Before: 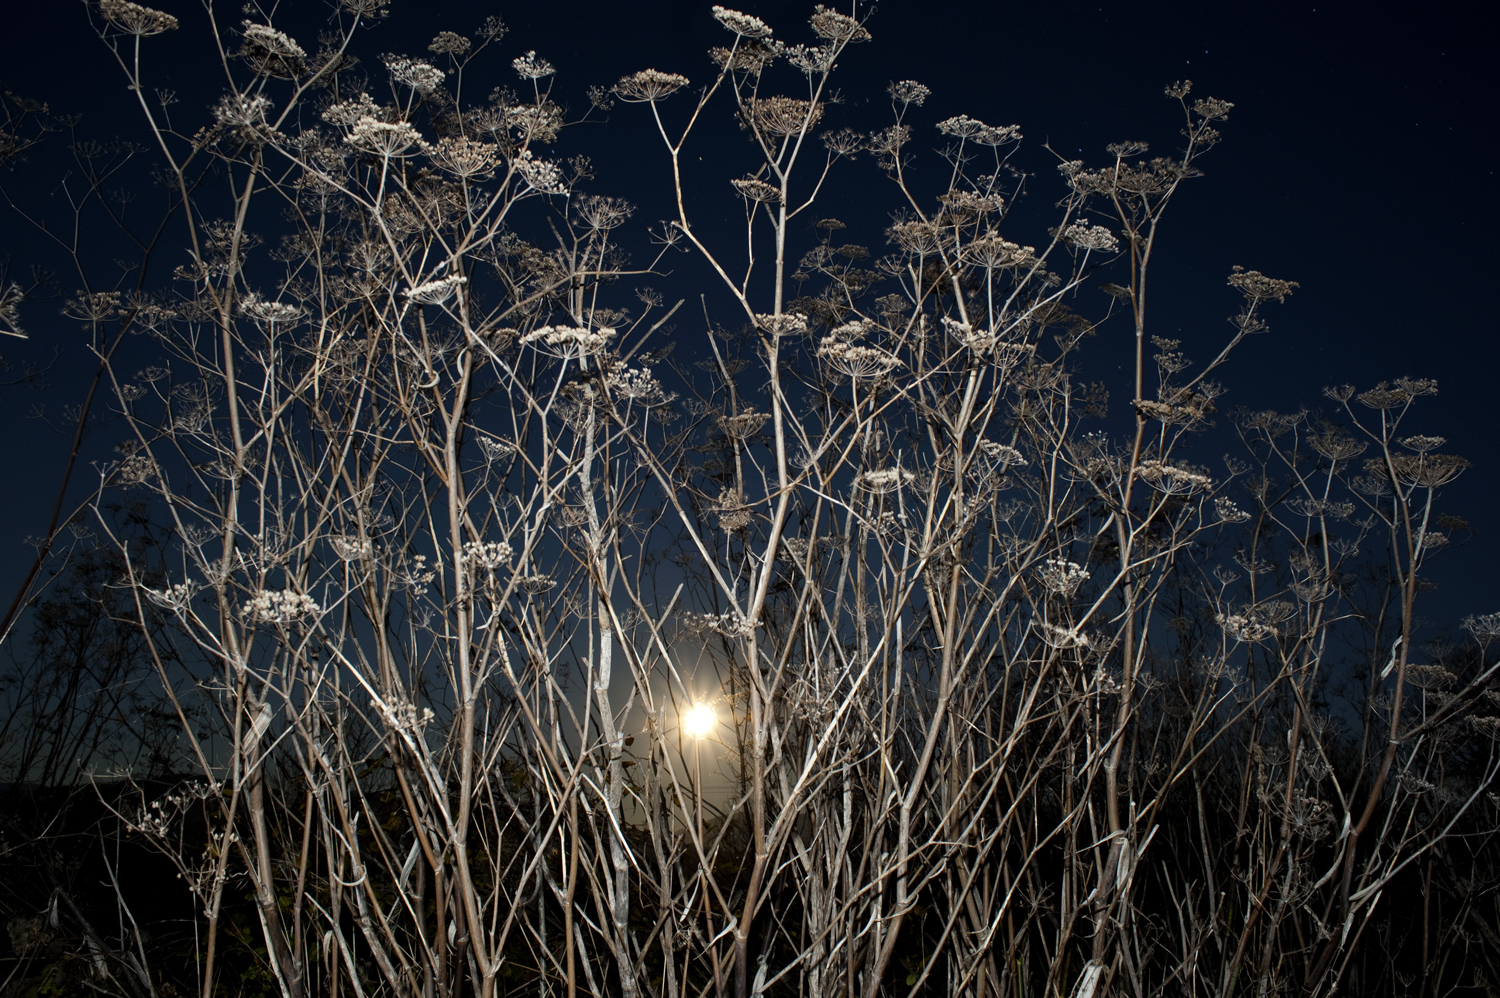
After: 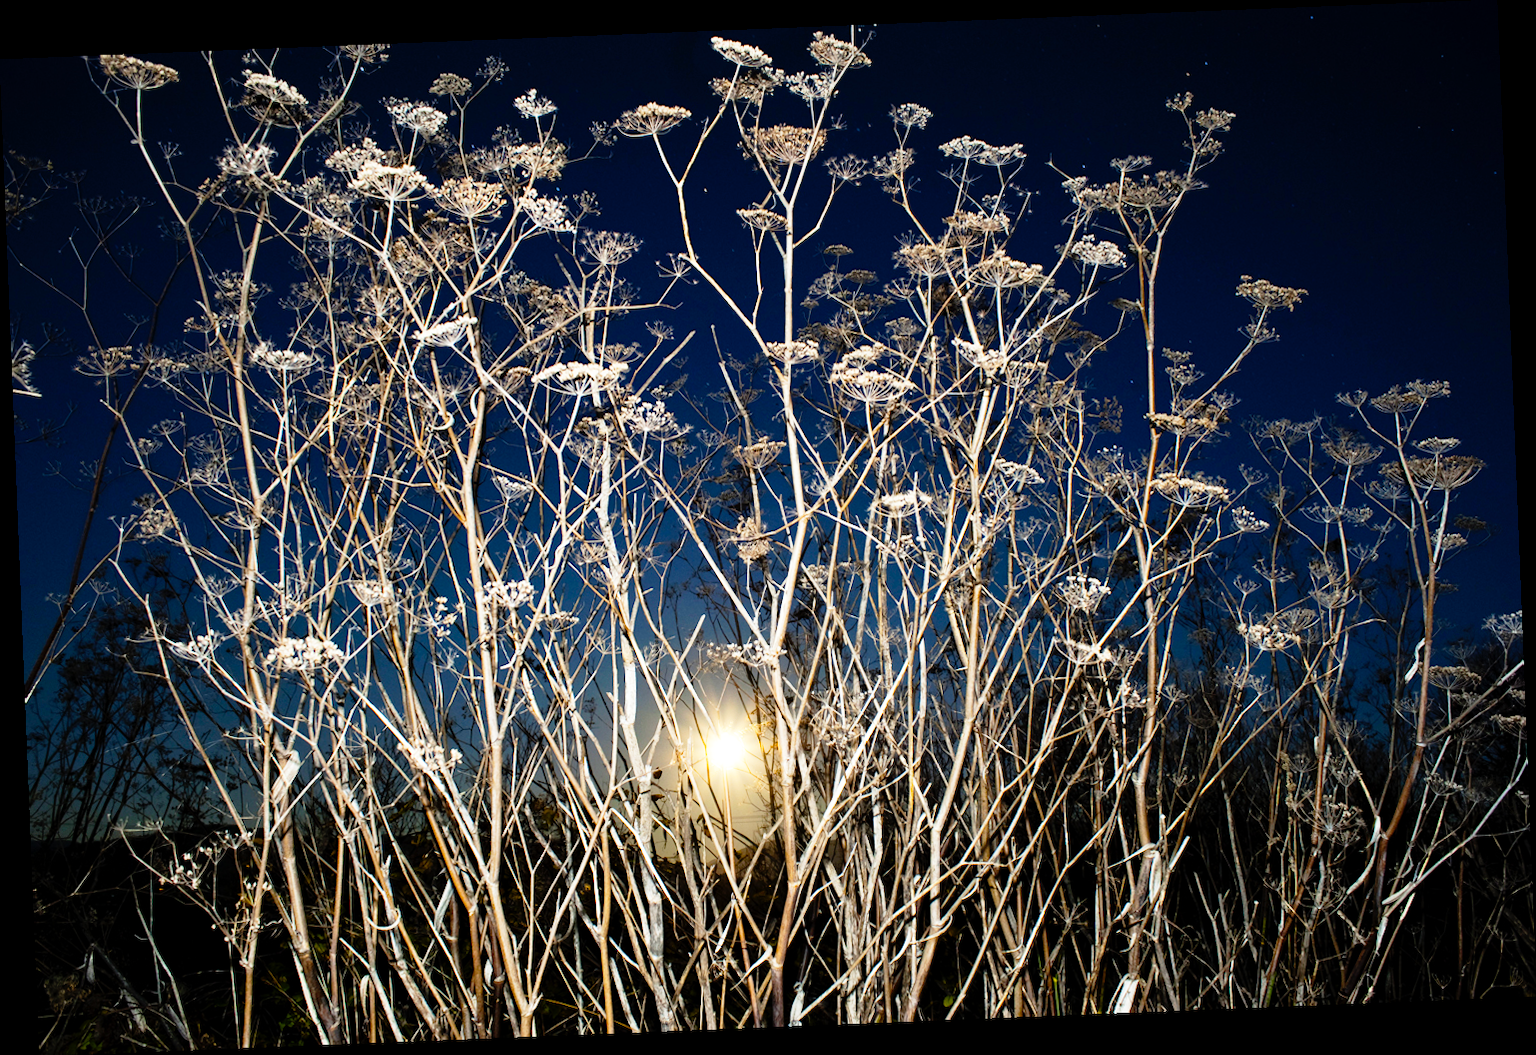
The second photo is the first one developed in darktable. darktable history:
base curve: curves: ch0 [(0, 0) (0.012, 0.01) (0.073, 0.168) (0.31, 0.711) (0.645, 0.957) (1, 1)], preserve colors none
tone curve: preserve colors none
color balance rgb: perceptual saturation grading › global saturation 25%, perceptual brilliance grading › mid-tones 10%, perceptual brilliance grading › shadows 15%, global vibrance 20%
rotate and perspective: rotation -2.29°, automatic cropping off
